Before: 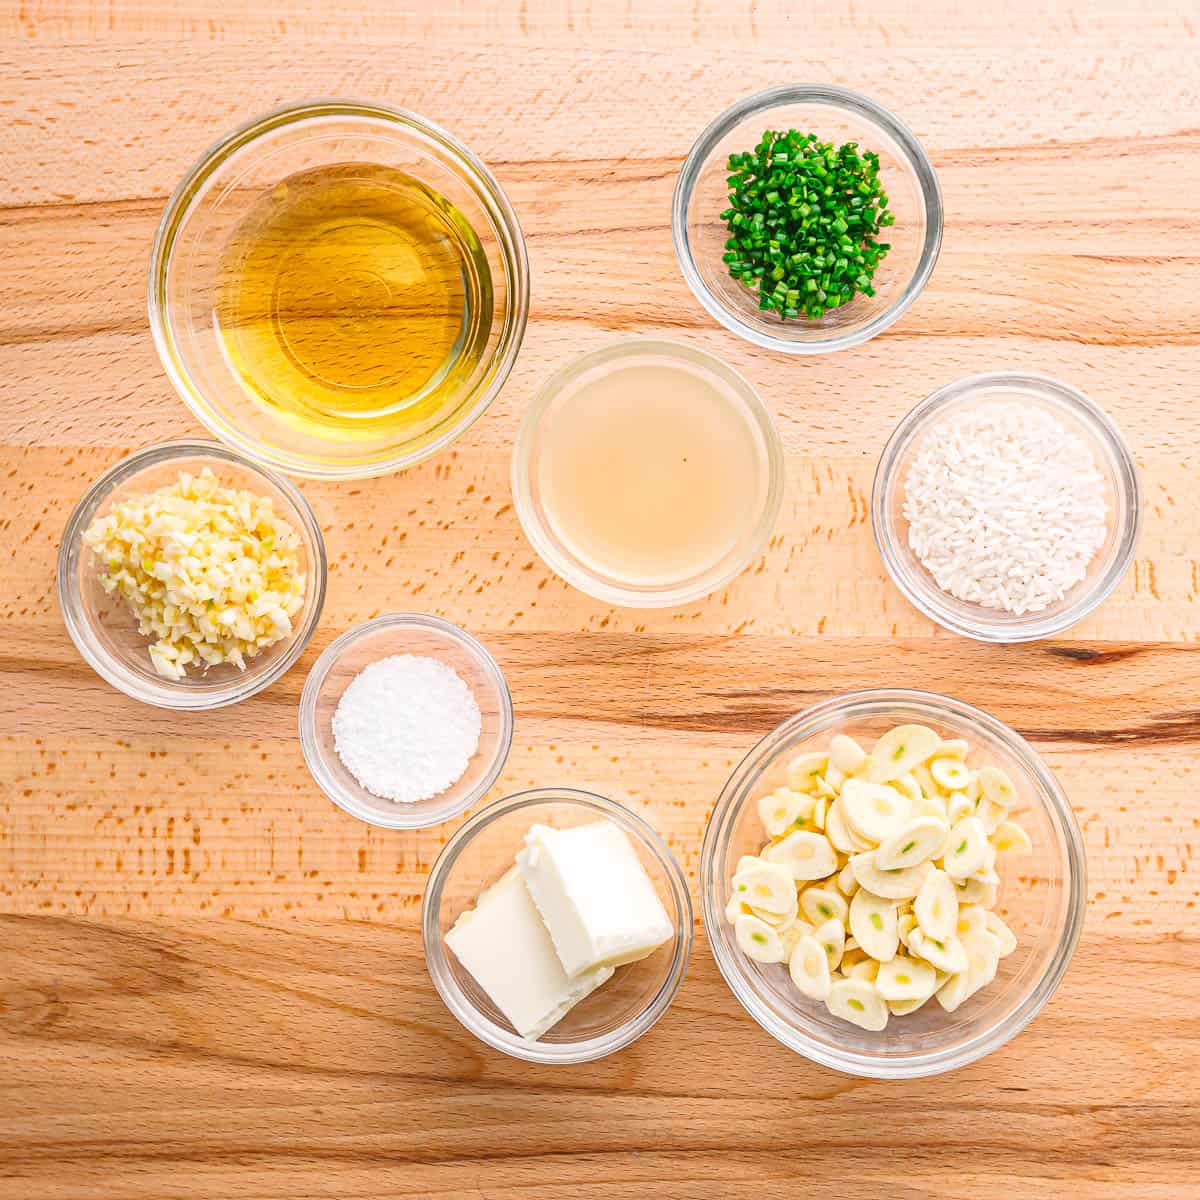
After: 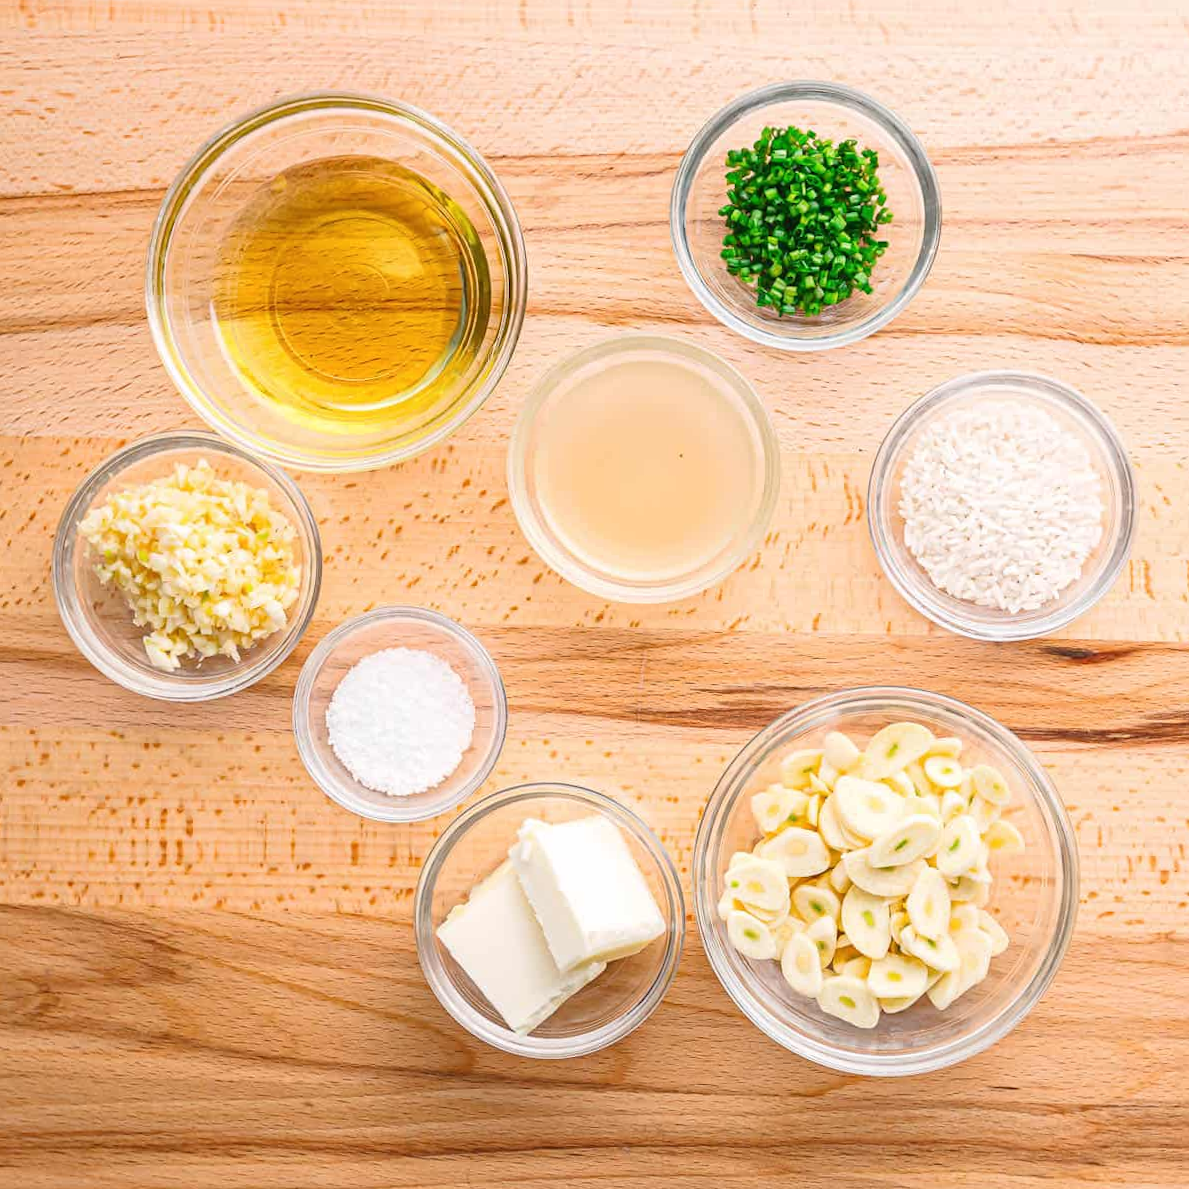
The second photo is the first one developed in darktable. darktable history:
crop and rotate: angle -0.5°
color correction: saturation 0.99
